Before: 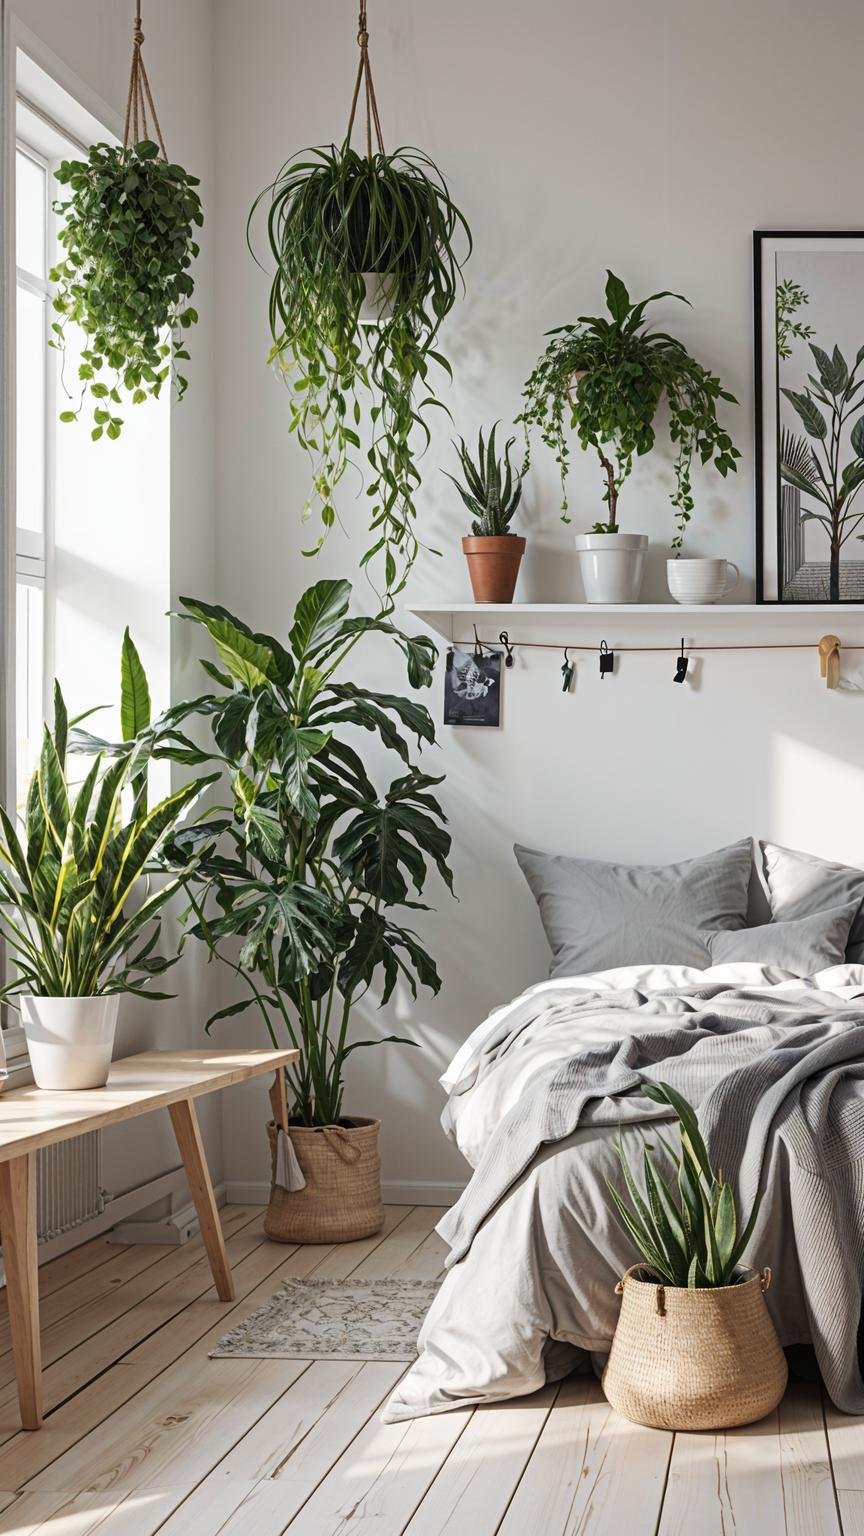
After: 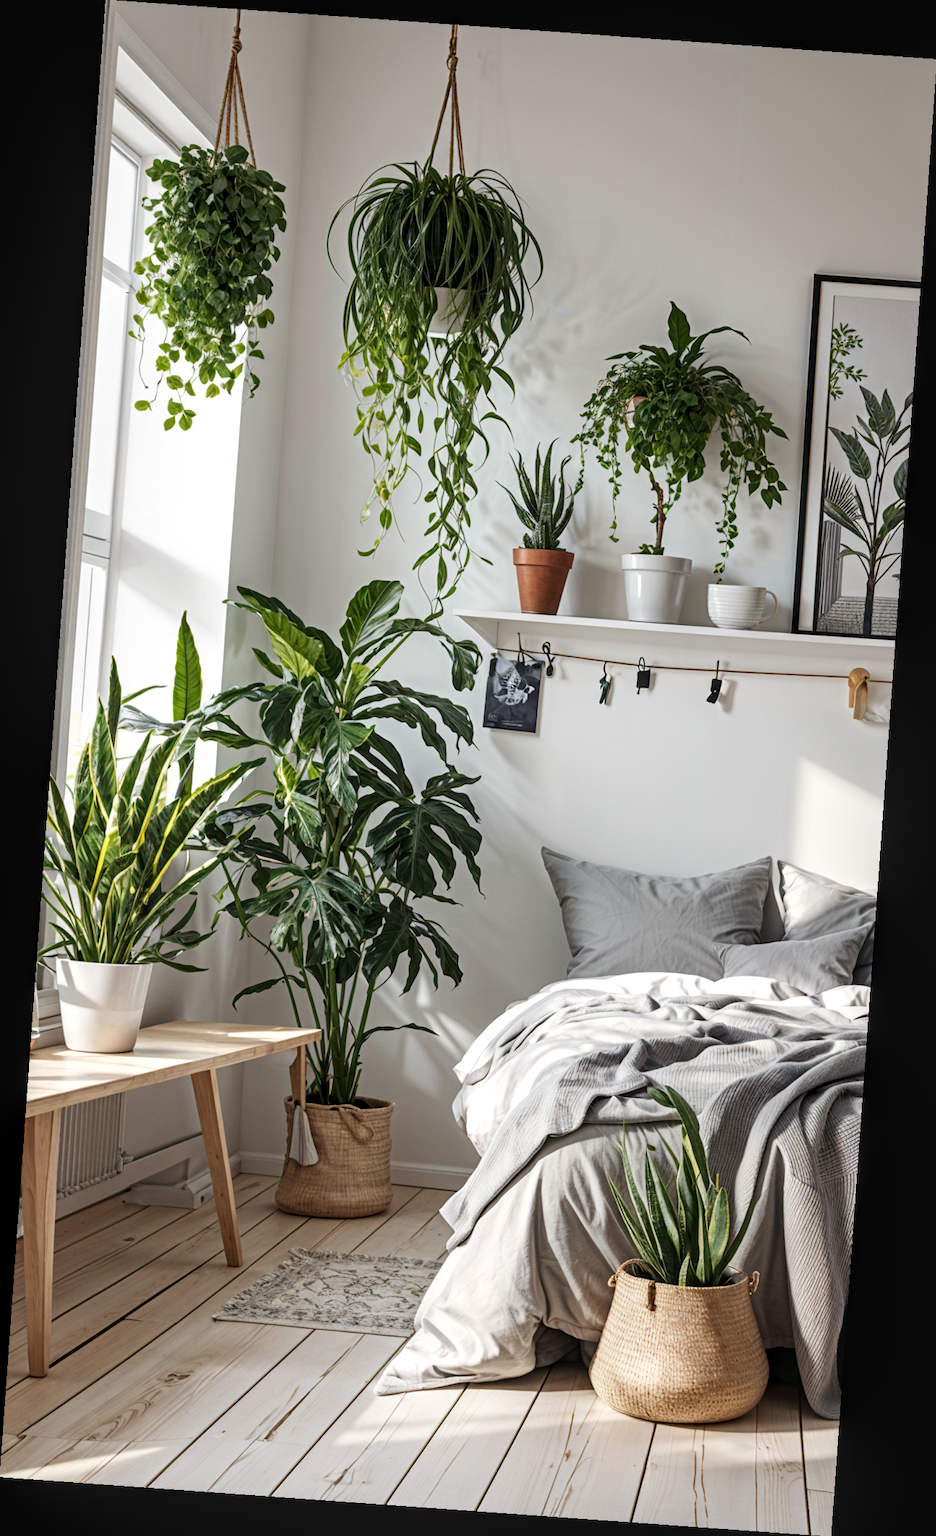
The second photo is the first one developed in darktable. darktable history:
levels: levels [0, 0.474, 0.947]
rotate and perspective: rotation 4.1°, automatic cropping off
local contrast: on, module defaults
